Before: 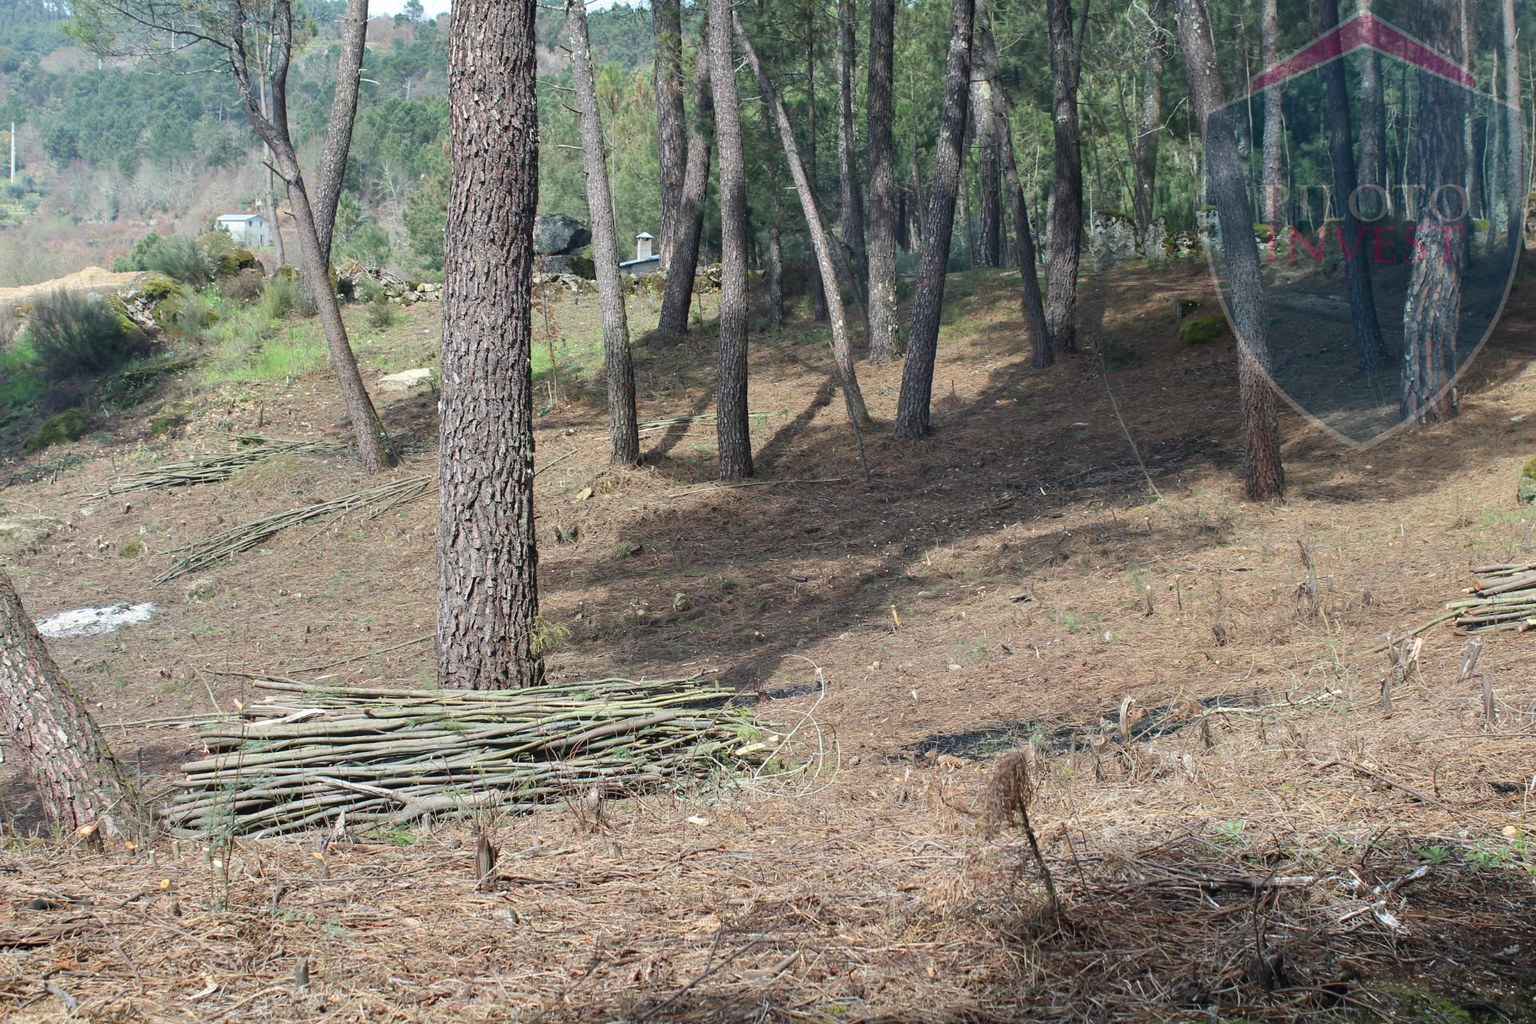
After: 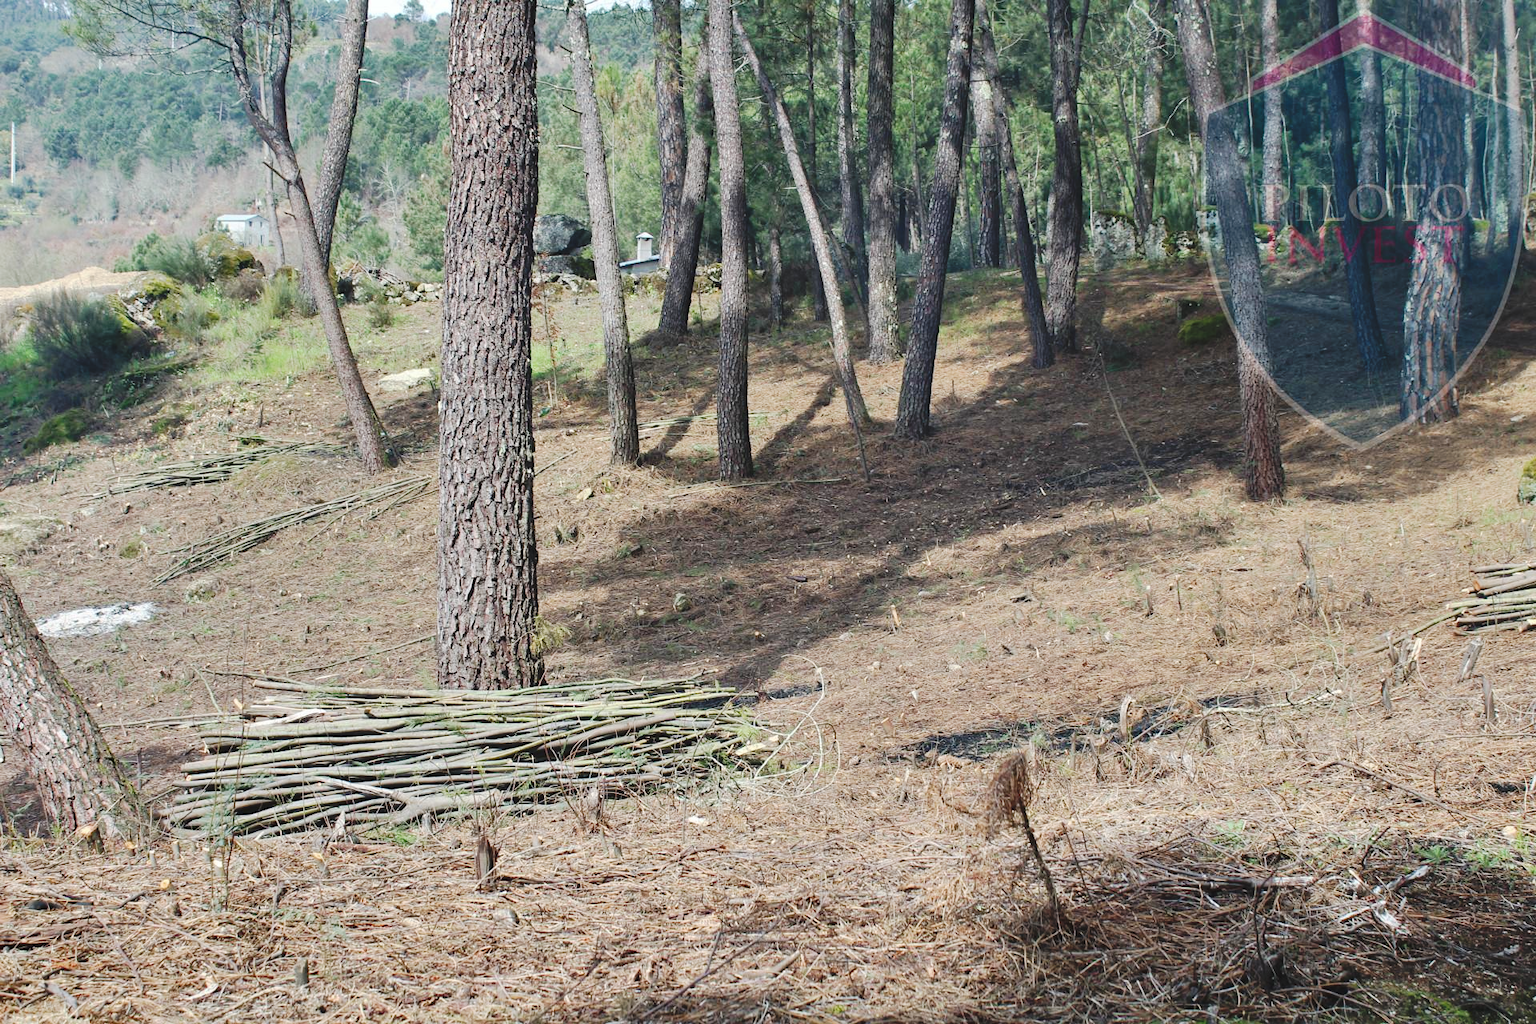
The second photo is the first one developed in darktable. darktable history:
shadows and highlights: soften with gaussian
tone curve: curves: ch0 [(0, 0) (0.003, 0.049) (0.011, 0.052) (0.025, 0.061) (0.044, 0.08) (0.069, 0.101) (0.1, 0.119) (0.136, 0.139) (0.177, 0.172) (0.224, 0.222) (0.277, 0.292) (0.335, 0.367) (0.399, 0.444) (0.468, 0.538) (0.543, 0.623) (0.623, 0.713) (0.709, 0.784) (0.801, 0.844) (0.898, 0.916) (1, 1)], preserve colors none
